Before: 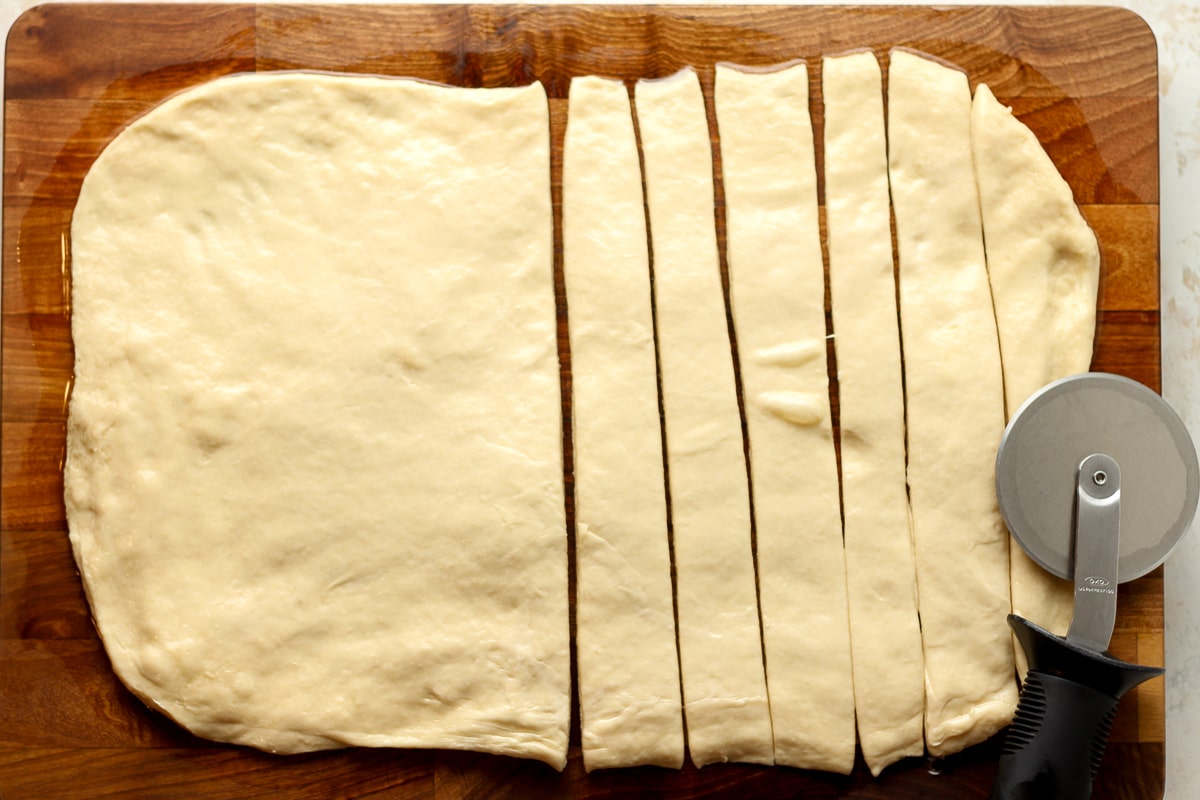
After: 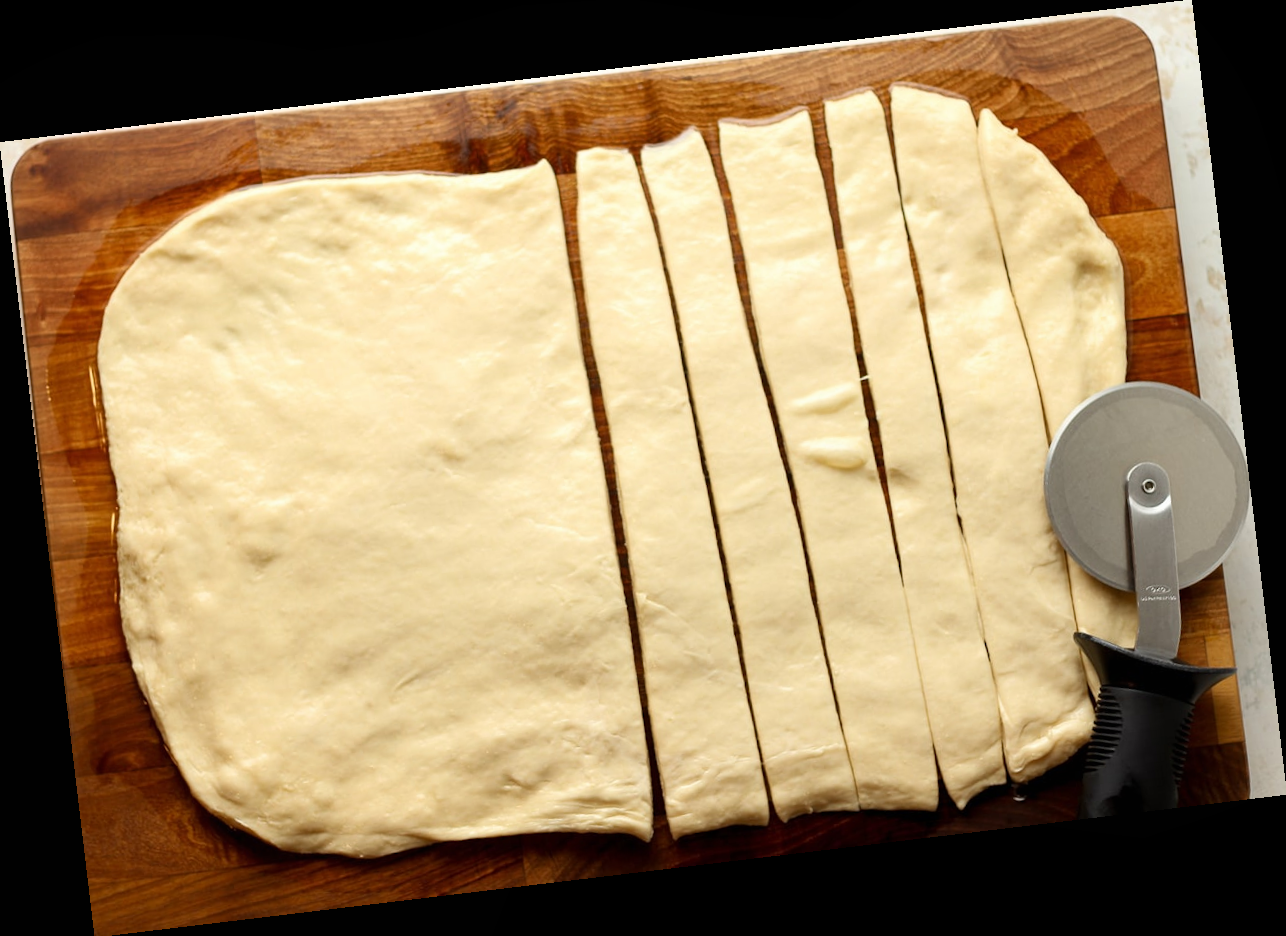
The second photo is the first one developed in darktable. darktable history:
local contrast: mode bilateral grid, contrast 100, coarseness 100, detail 94%, midtone range 0.2
rotate and perspective: rotation -6.83°, automatic cropping off
